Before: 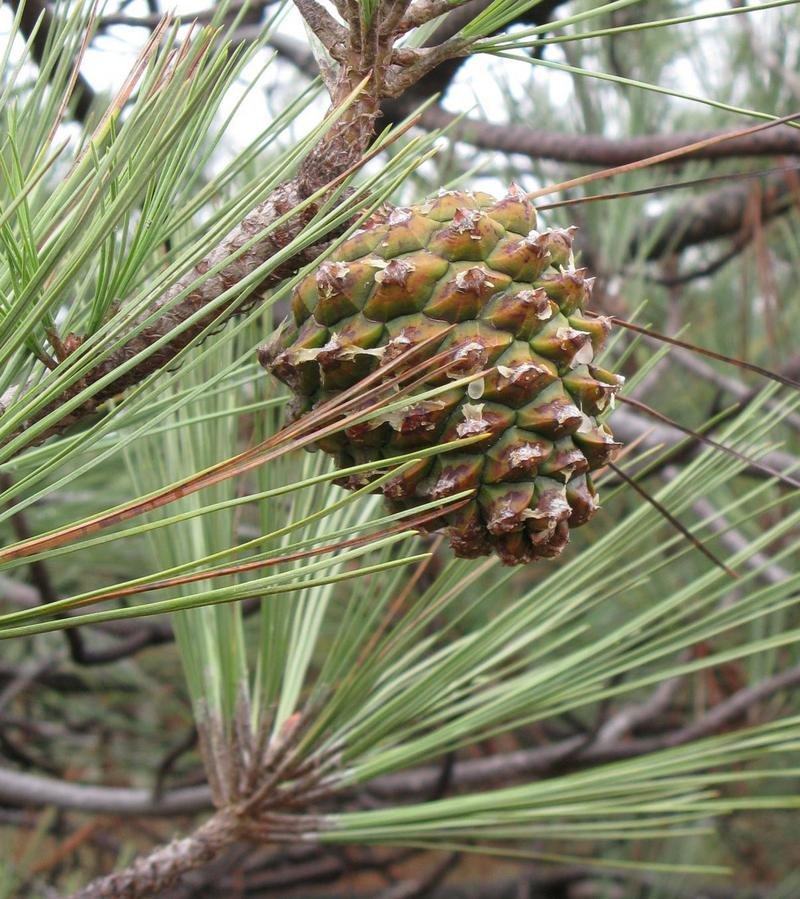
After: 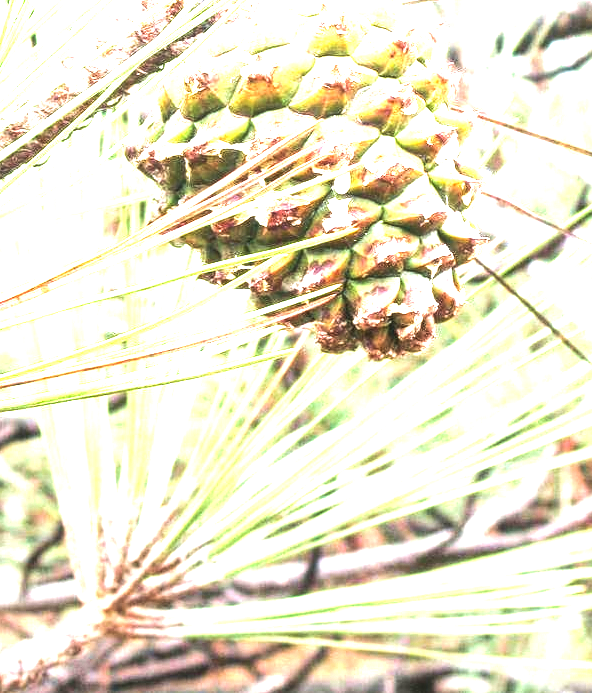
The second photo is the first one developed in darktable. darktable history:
contrast brightness saturation: contrast 0.04, saturation 0.07
tone equalizer: -8 EV -1.08 EV, -7 EV -1.01 EV, -6 EV -0.867 EV, -5 EV -0.578 EV, -3 EV 0.578 EV, -2 EV 0.867 EV, -1 EV 1.01 EV, +0 EV 1.08 EV, edges refinement/feathering 500, mask exposure compensation -1.57 EV, preserve details no
exposure: exposure 2.003 EV, compensate highlight preservation false
velvia: on, module defaults
white balance: red 0.986, blue 1.01
local contrast: on, module defaults
crop: left 16.871%, top 22.857%, right 9.116%
